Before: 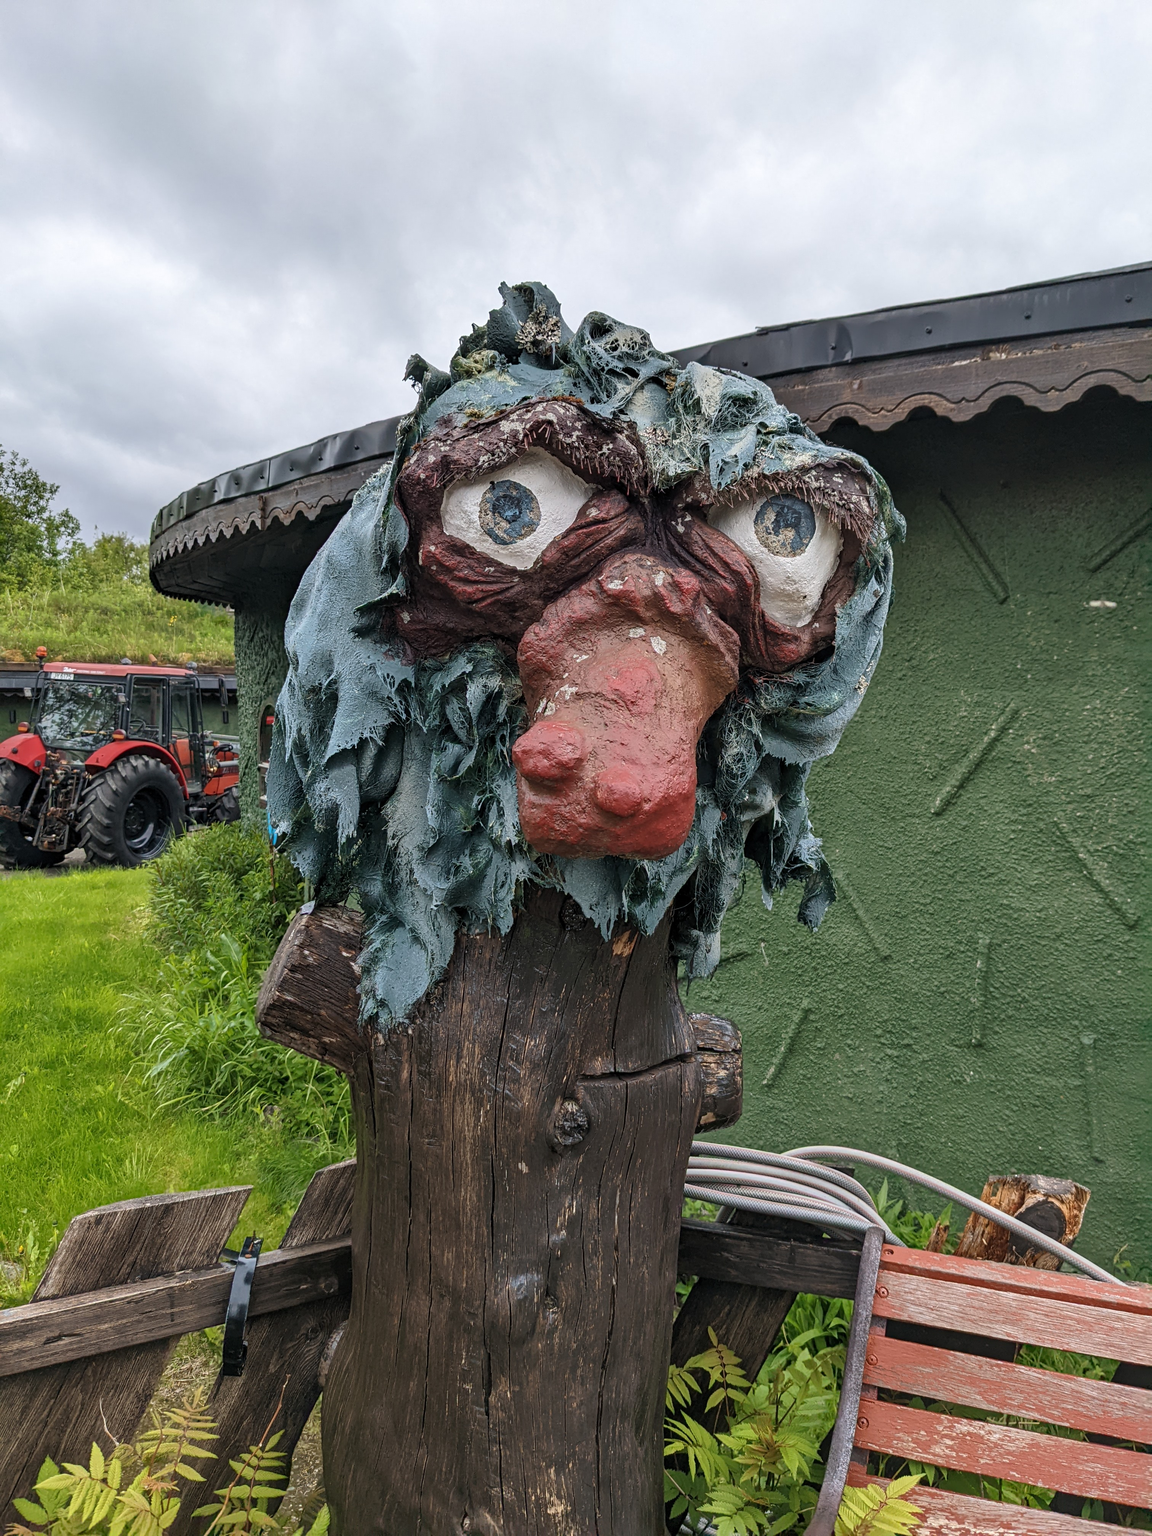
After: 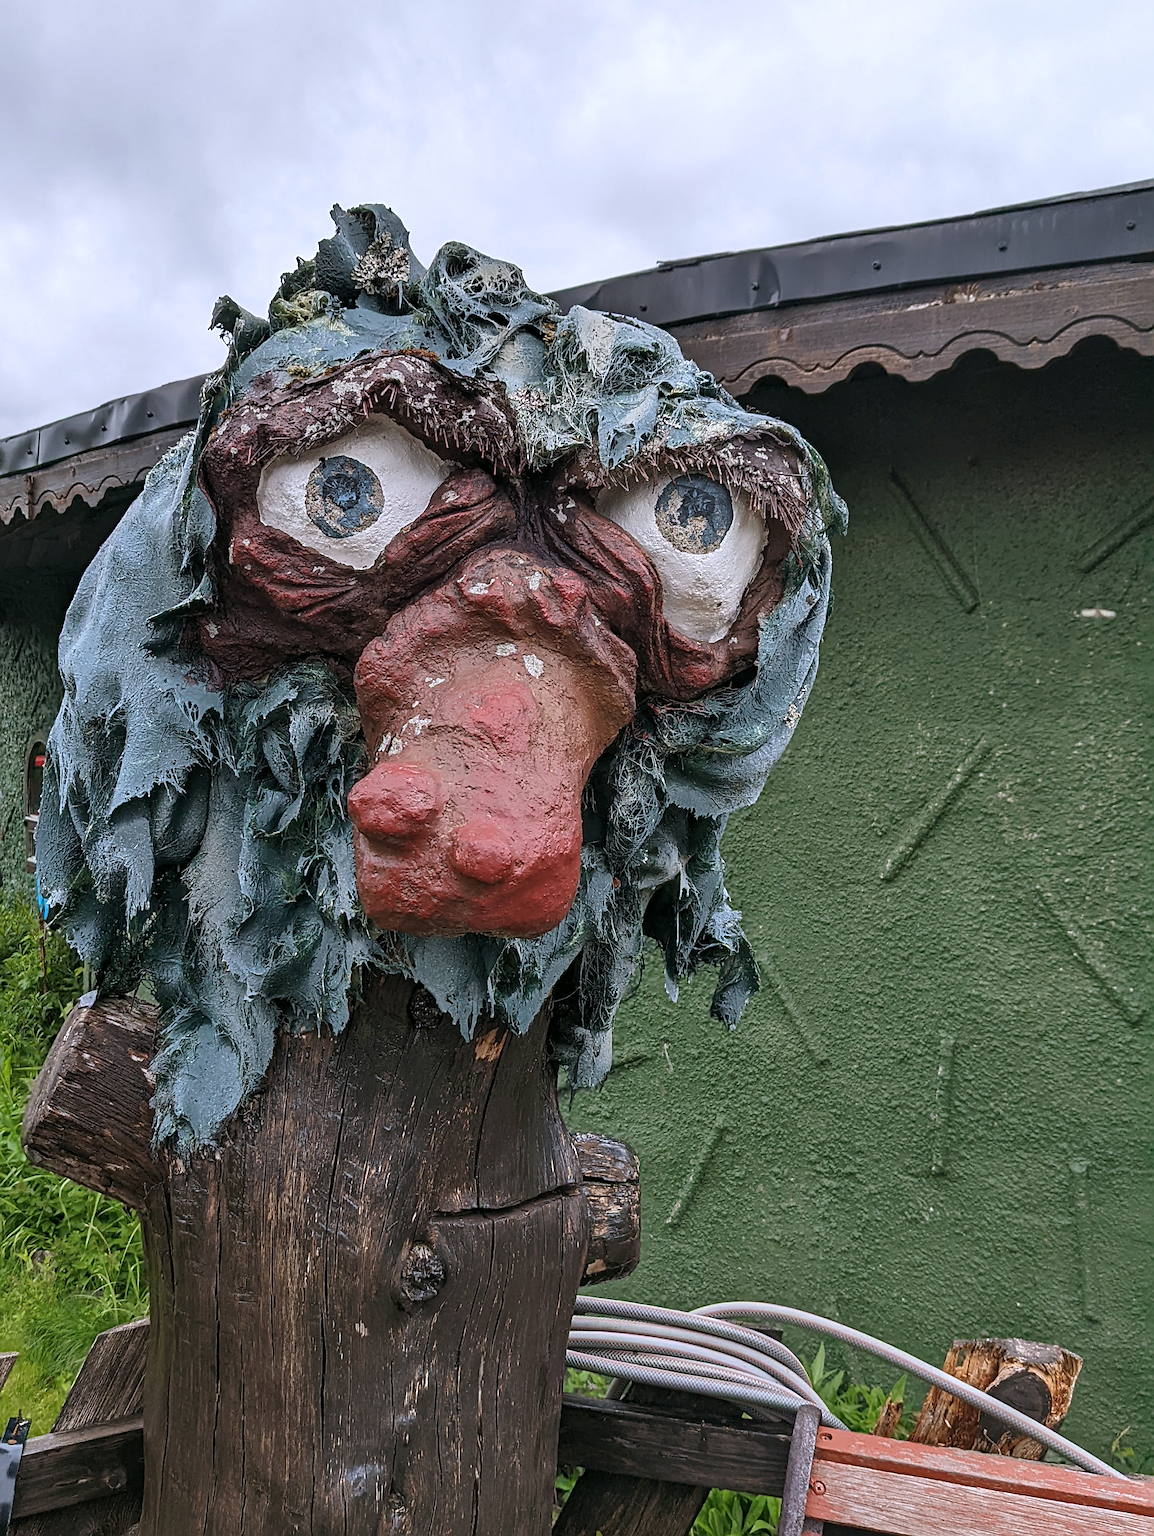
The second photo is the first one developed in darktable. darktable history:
color calibration: illuminant as shot in camera, x 0.358, y 0.373, temperature 4628.91 K
sharpen: amount 0.575
color balance: mode lift, gamma, gain (sRGB), lift [1, 0.99, 1.01, 0.992], gamma [1, 1.037, 0.974, 0.963]
crop and rotate: left 20.74%, top 7.912%, right 0.375%, bottom 13.378%
